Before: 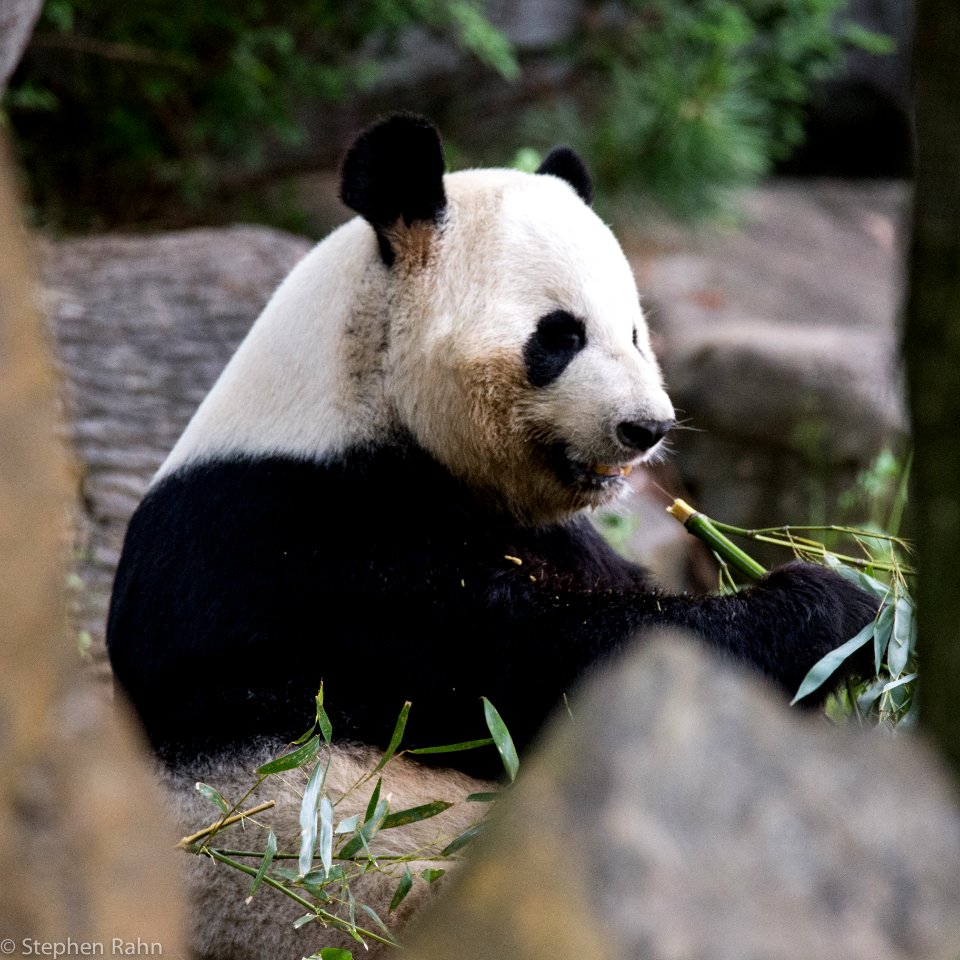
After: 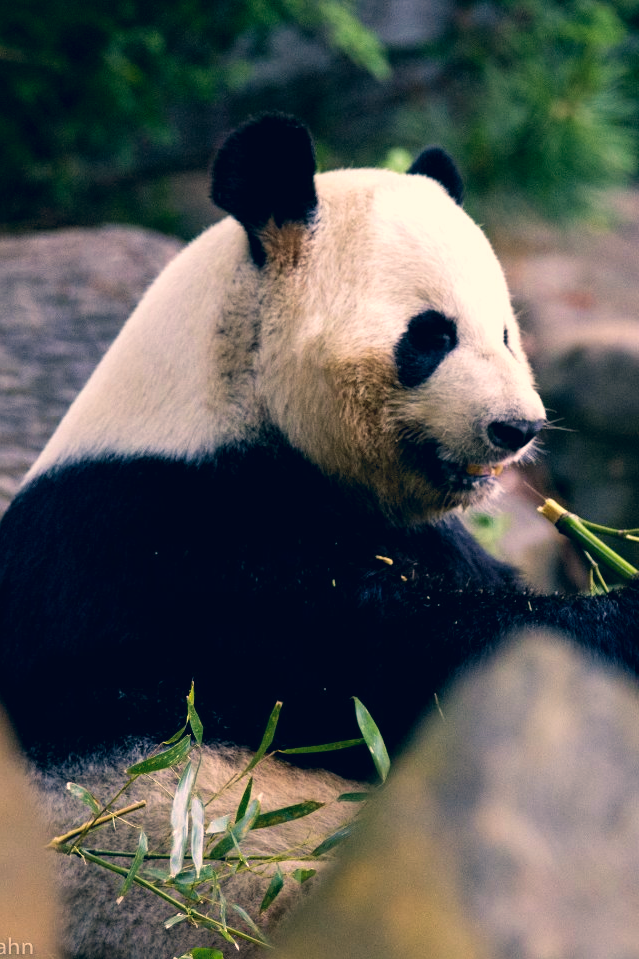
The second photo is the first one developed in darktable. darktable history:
crop and rotate: left 13.472%, right 19.932%
velvia: on, module defaults
color correction: highlights a* 10.32, highlights b* 14.01, shadows a* -9.6, shadows b* -14.97
